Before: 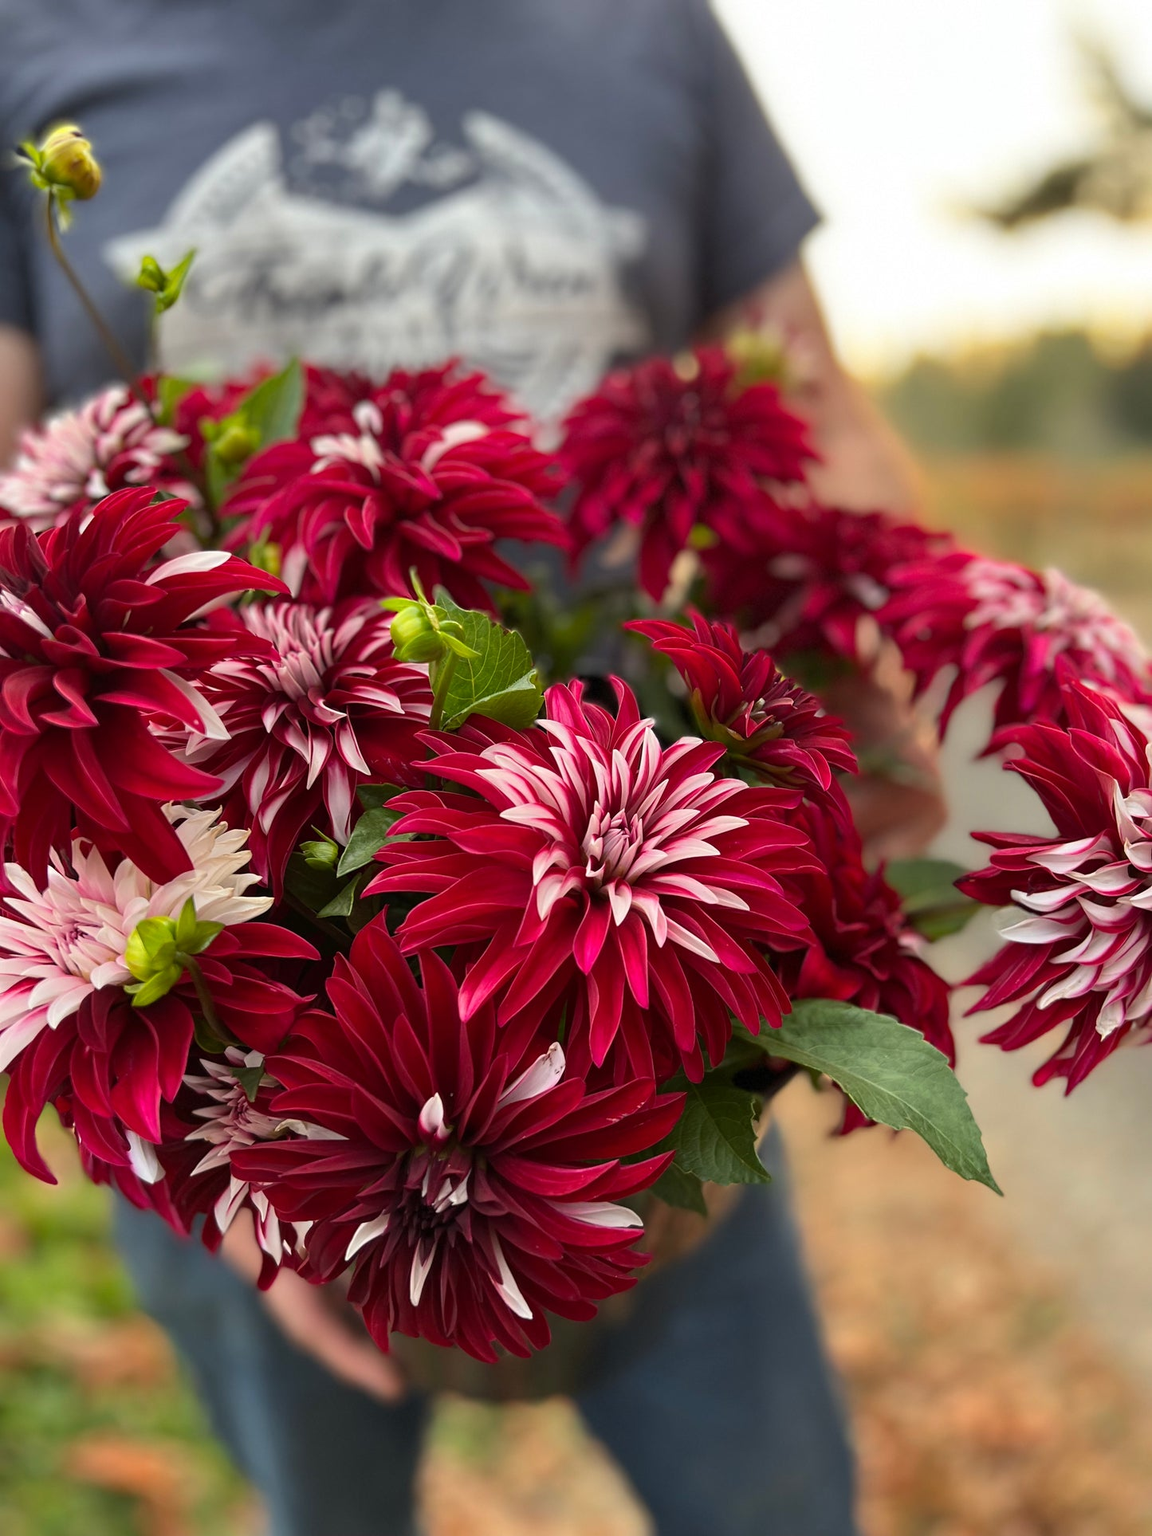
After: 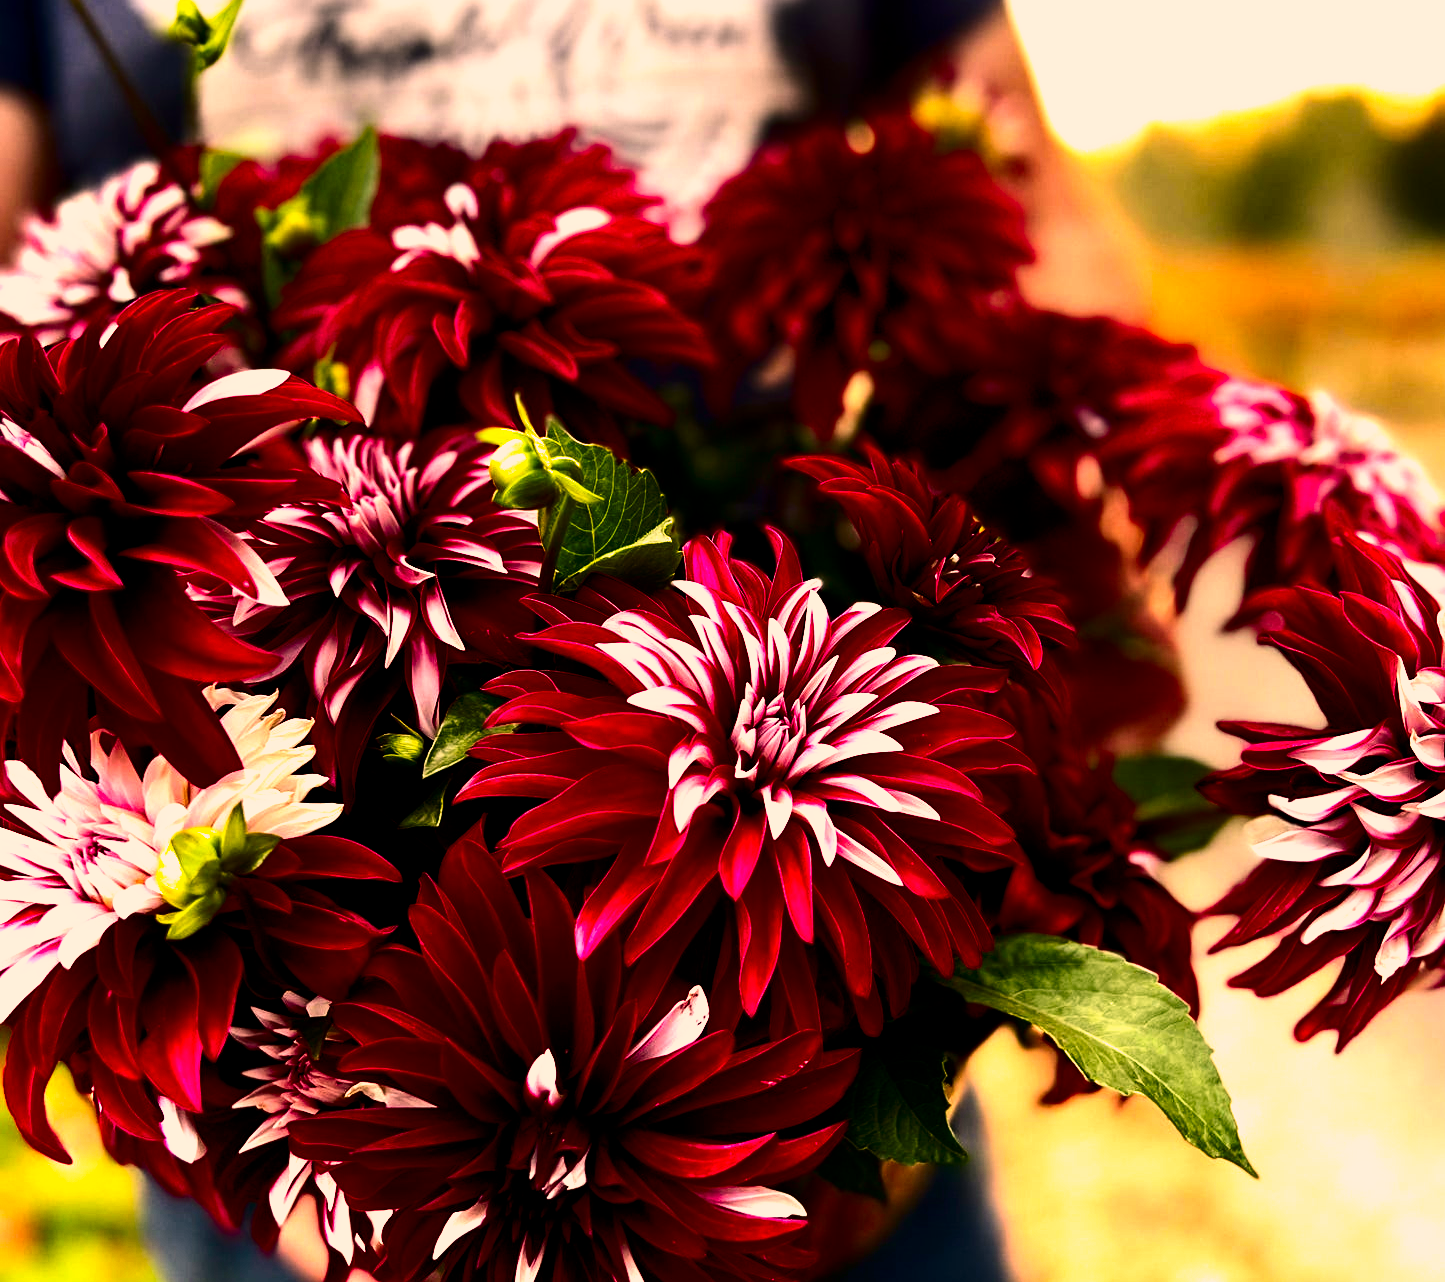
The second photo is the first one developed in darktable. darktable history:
crop: top 16.727%, bottom 16.727%
filmic rgb: black relative exposure -8.2 EV, white relative exposure 2.2 EV, threshold 3 EV, hardness 7.11, latitude 85.74%, contrast 1.696, highlights saturation mix -4%, shadows ↔ highlights balance -2.69%, preserve chrominance no, color science v5 (2021), contrast in shadows safe, contrast in highlights safe, enable highlight reconstruction true
graduated density: rotation 5.63°, offset 76.9
exposure: exposure 0.77 EV, compensate highlight preservation false
color correction: highlights a* 21.16, highlights b* 19.61
contrast brightness saturation: contrast 0.24, brightness -0.24, saturation 0.14
levels: levels [0, 0.51, 1]
